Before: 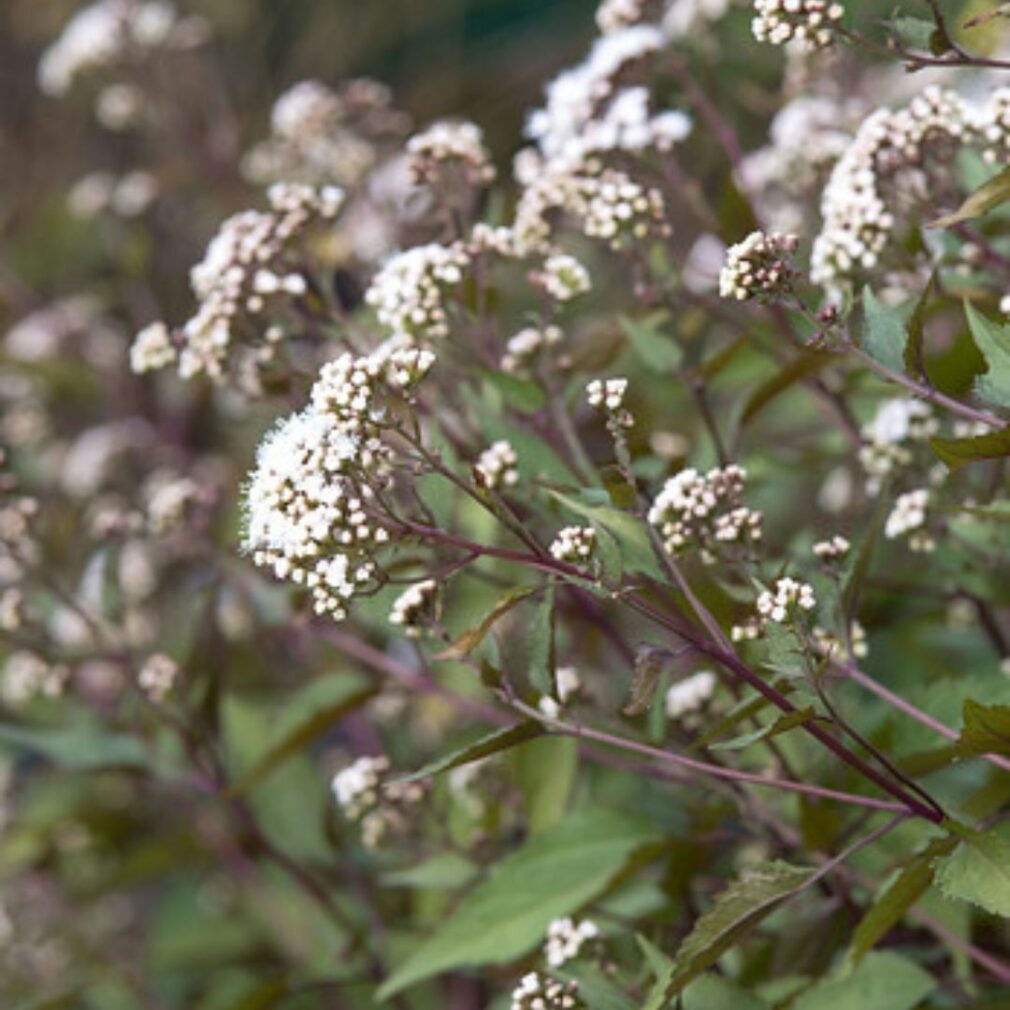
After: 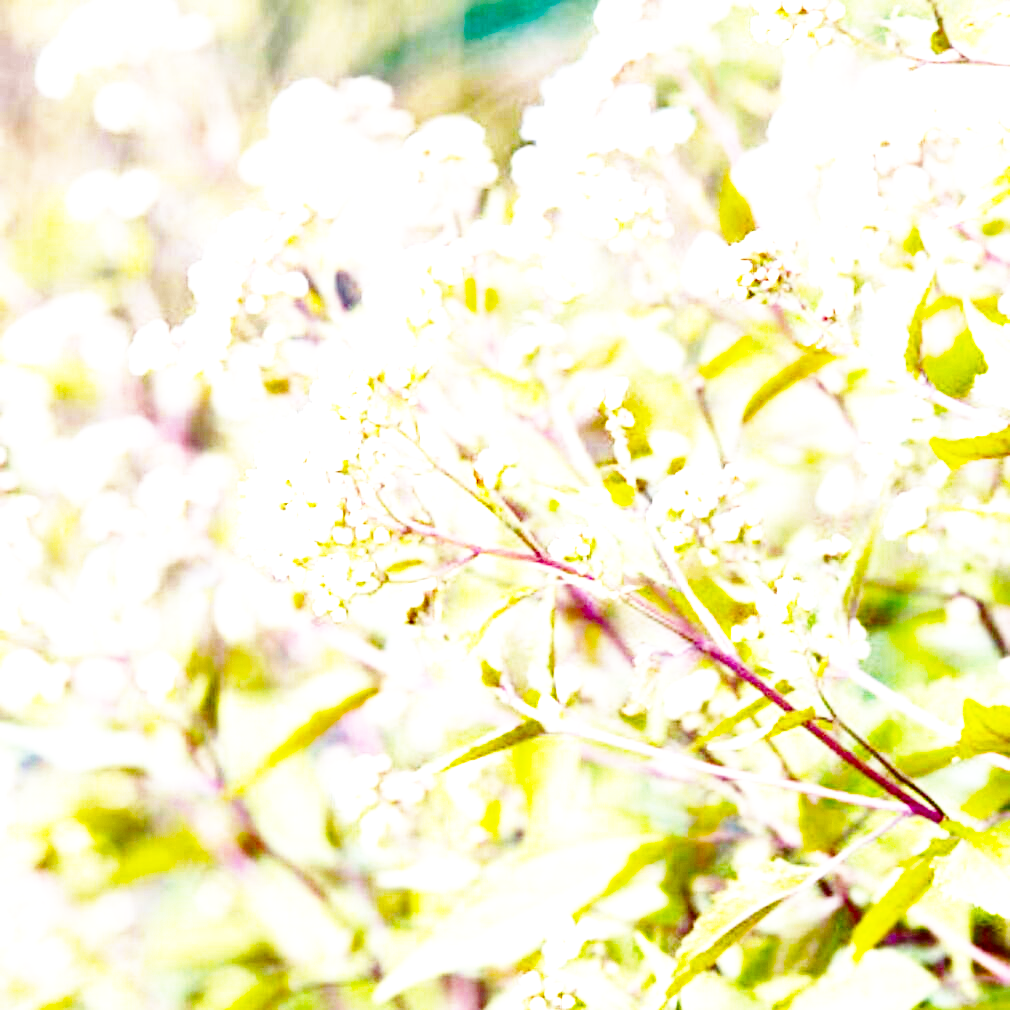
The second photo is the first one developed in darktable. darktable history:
exposure: exposure 2.951 EV, compensate highlight preservation false
base curve: curves: ch0 [(0, 0) (0.007, 0.004) (0.027, 0.03) (0.046, 0.07) (0.207, 0.54) (0.442, 0.872) (0.673, 0.972) (1, 1)], preserve colors none
color balance rgb: perceptual saturation grading › global saturation 30.115%, global vibrance 19.308%
contrast brightness saturation: contrast 0.085, brightness -0.61, saturation 0.17
